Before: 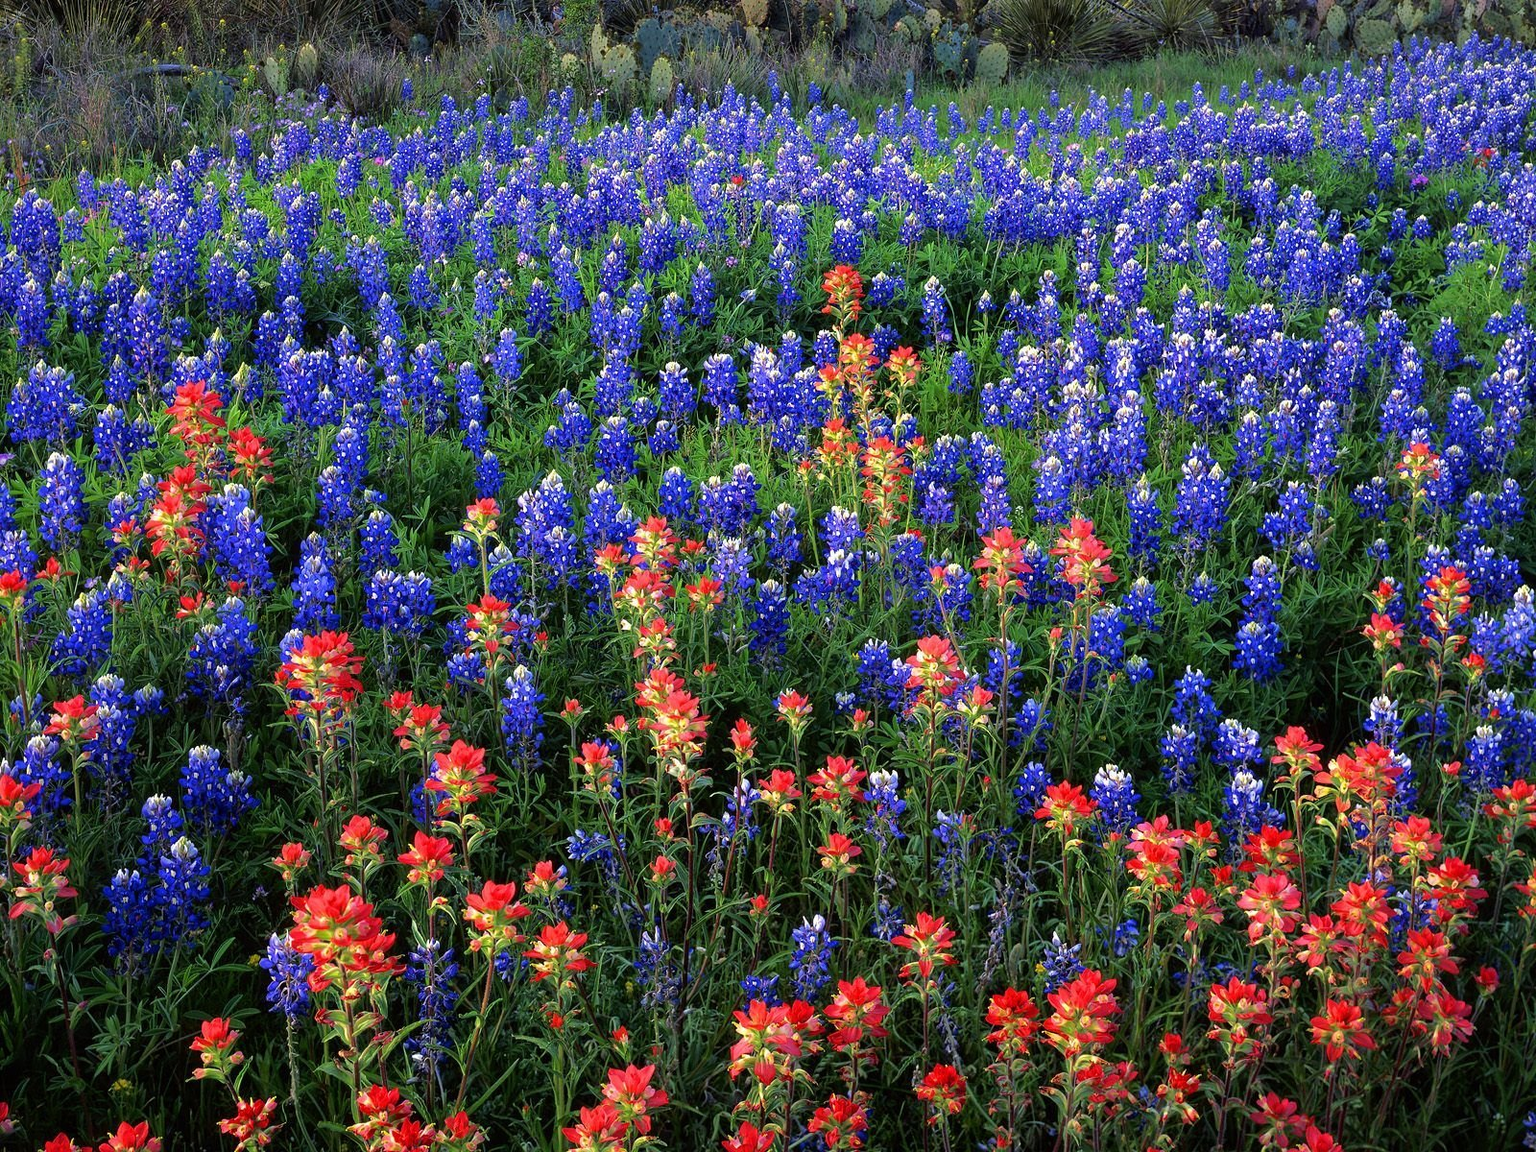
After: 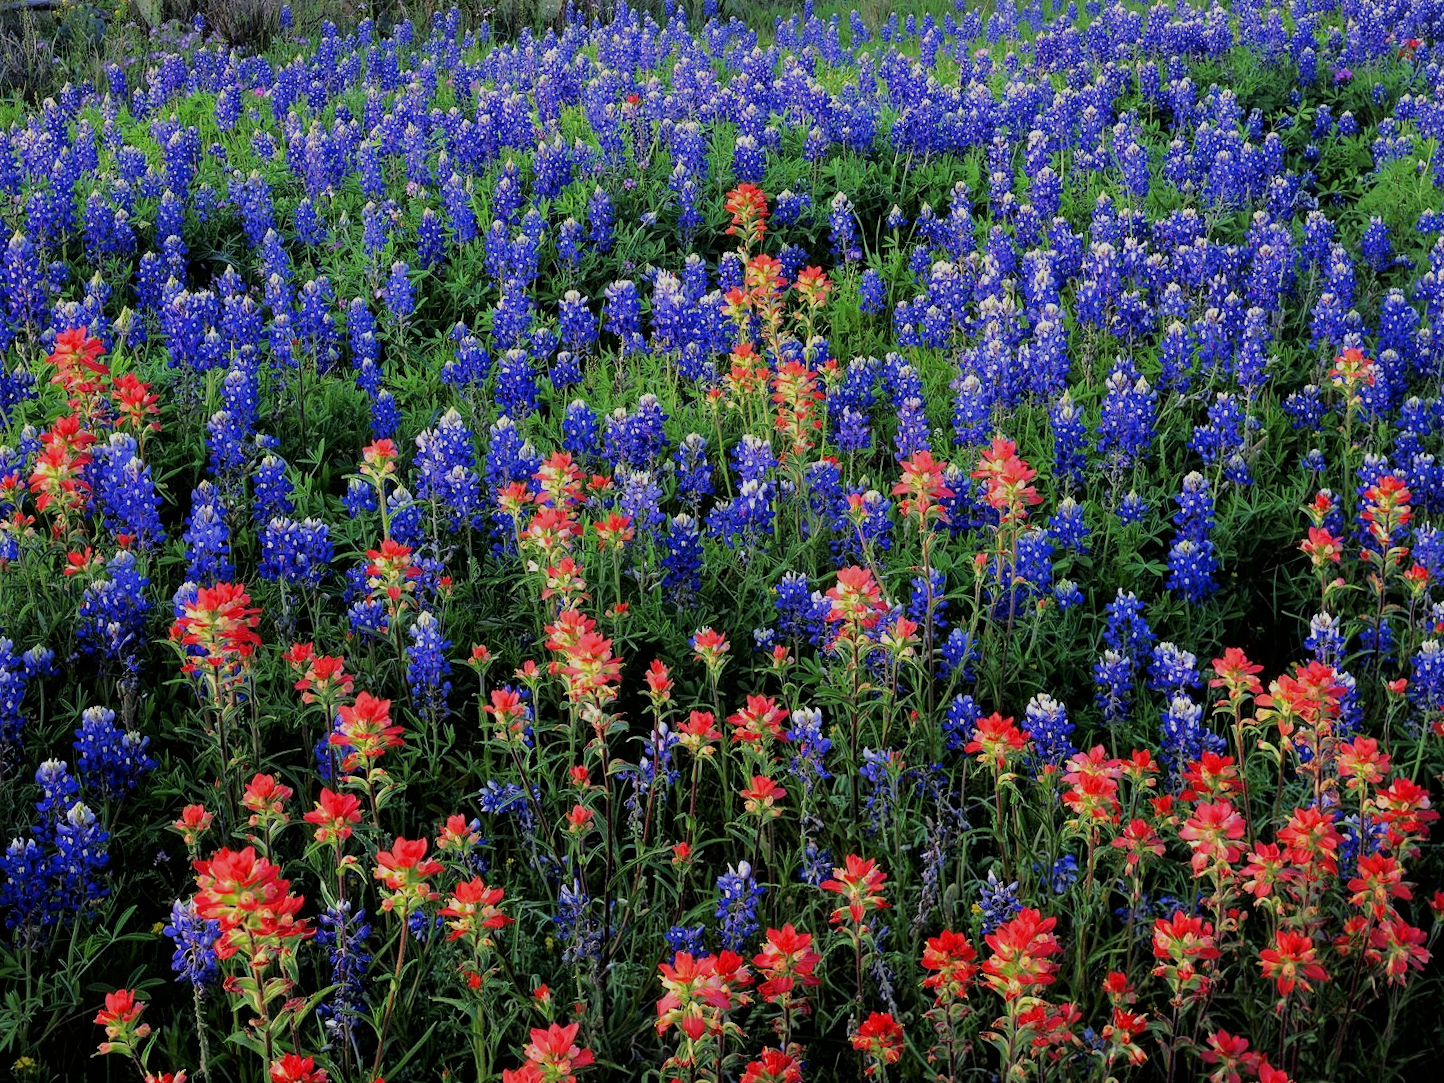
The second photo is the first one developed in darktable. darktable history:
crop and rotate: angle 1.96°, left 5.673%, top 5.673%
filmic rgb: black relative exposure -7.65 EV, white relative exposure 4.56 EV, hardness 3.61
